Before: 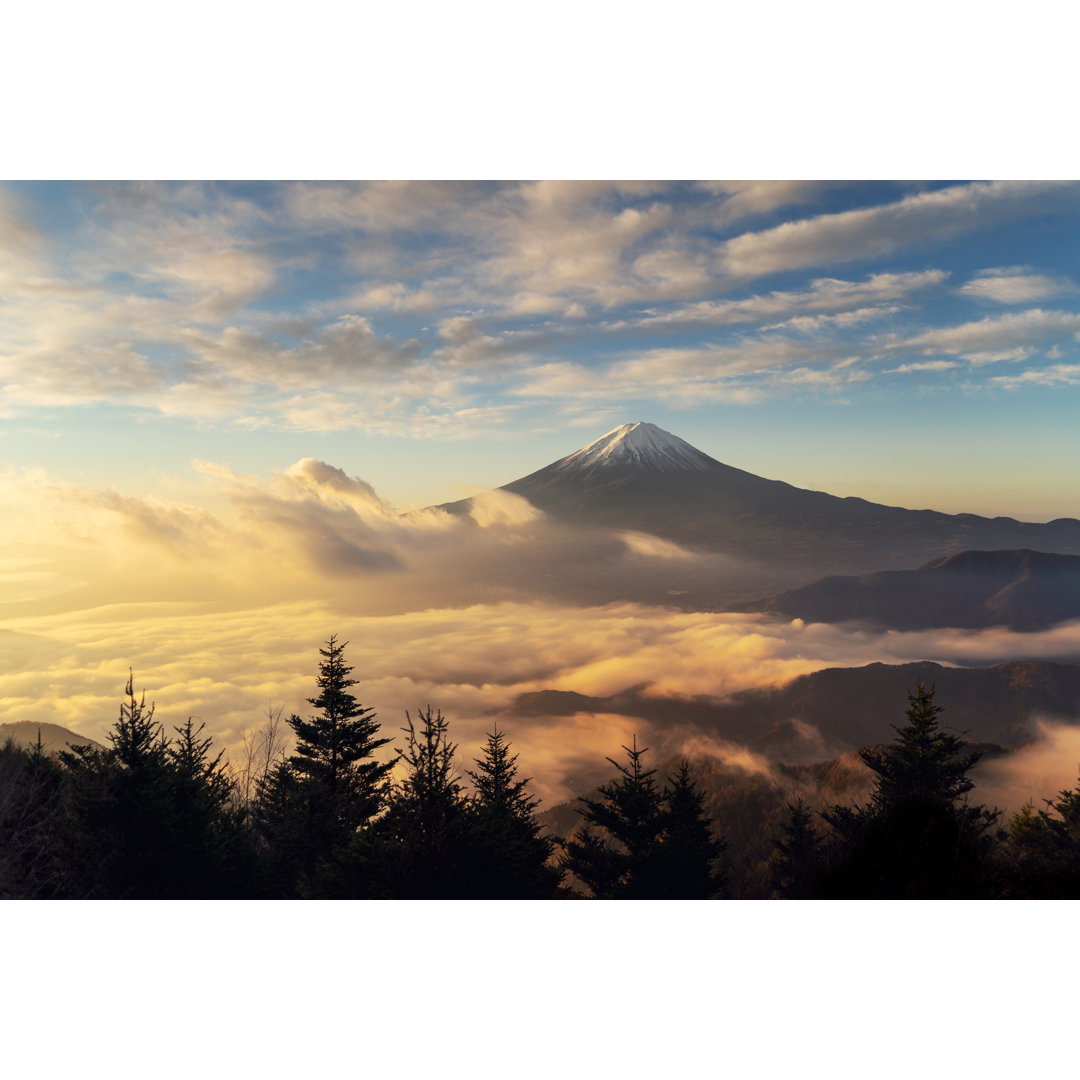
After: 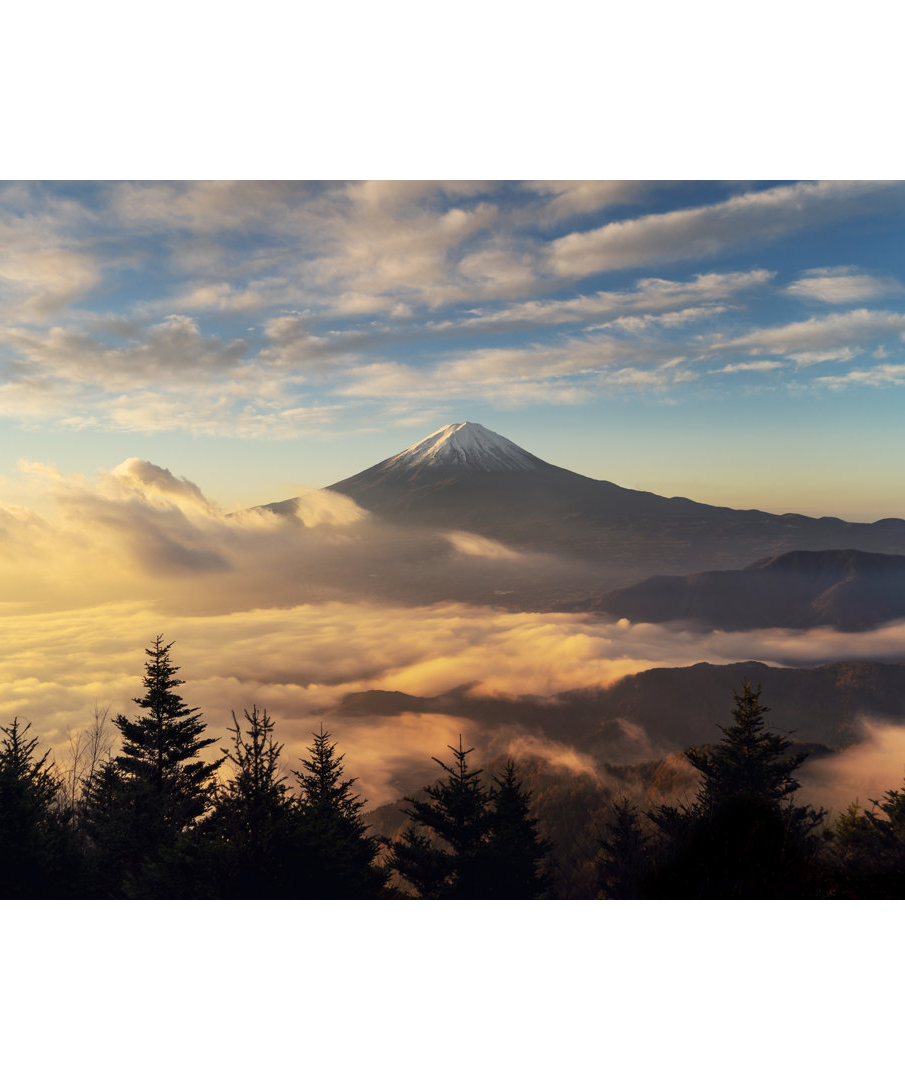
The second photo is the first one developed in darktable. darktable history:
crop: left 16.165%
